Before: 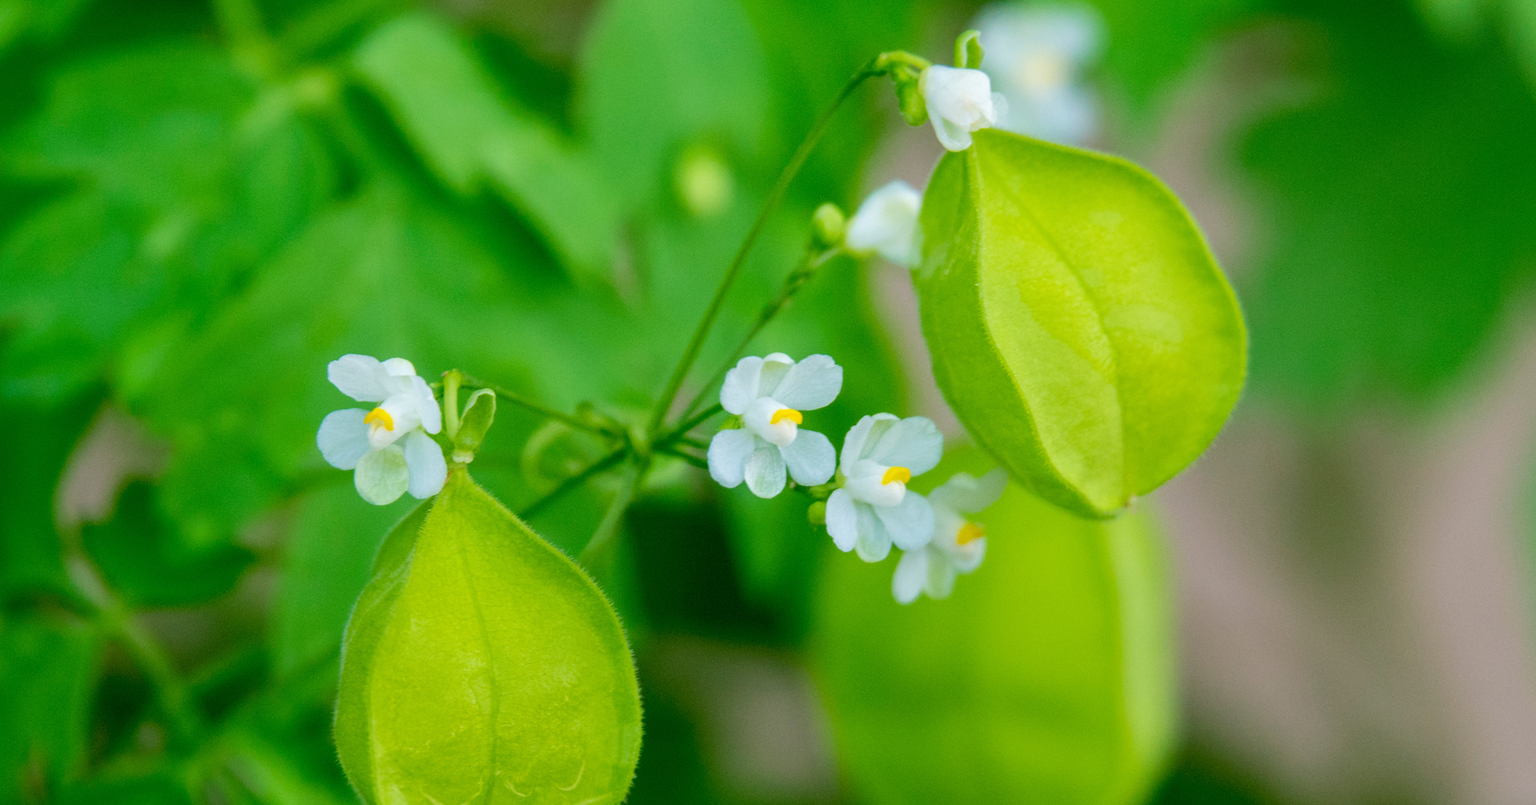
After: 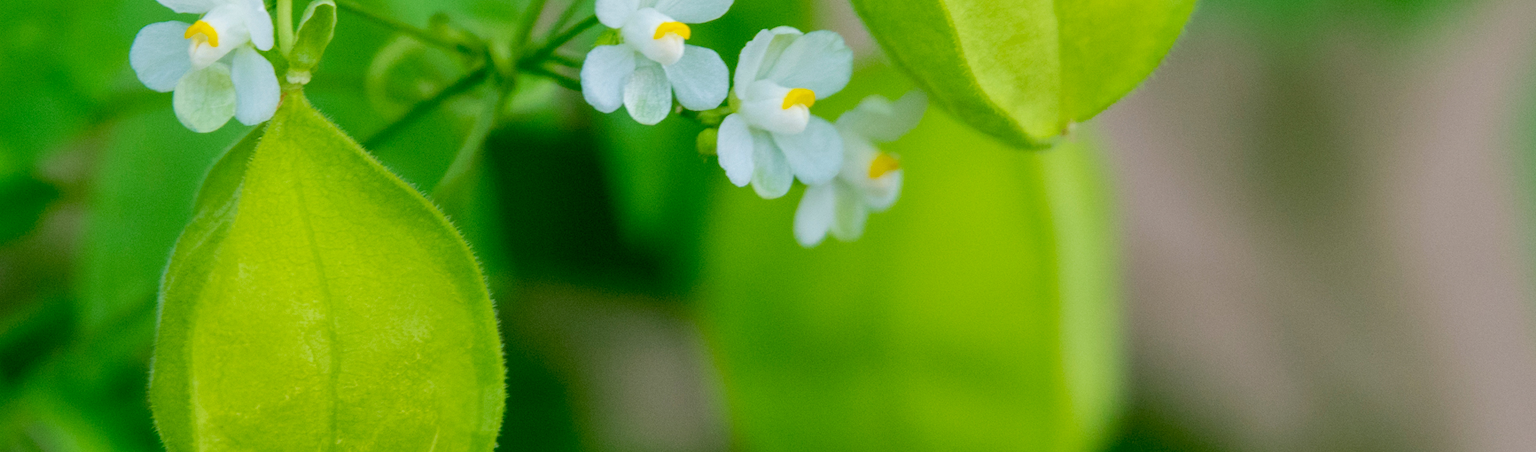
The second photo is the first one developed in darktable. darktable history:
exposure: black level correction 0.002, exposure -0.099 EV, compensate exposure bias true, compensate highlight preservation false
crop and rotate: left 13.306%, top 48.493%, bottom 2.801%
